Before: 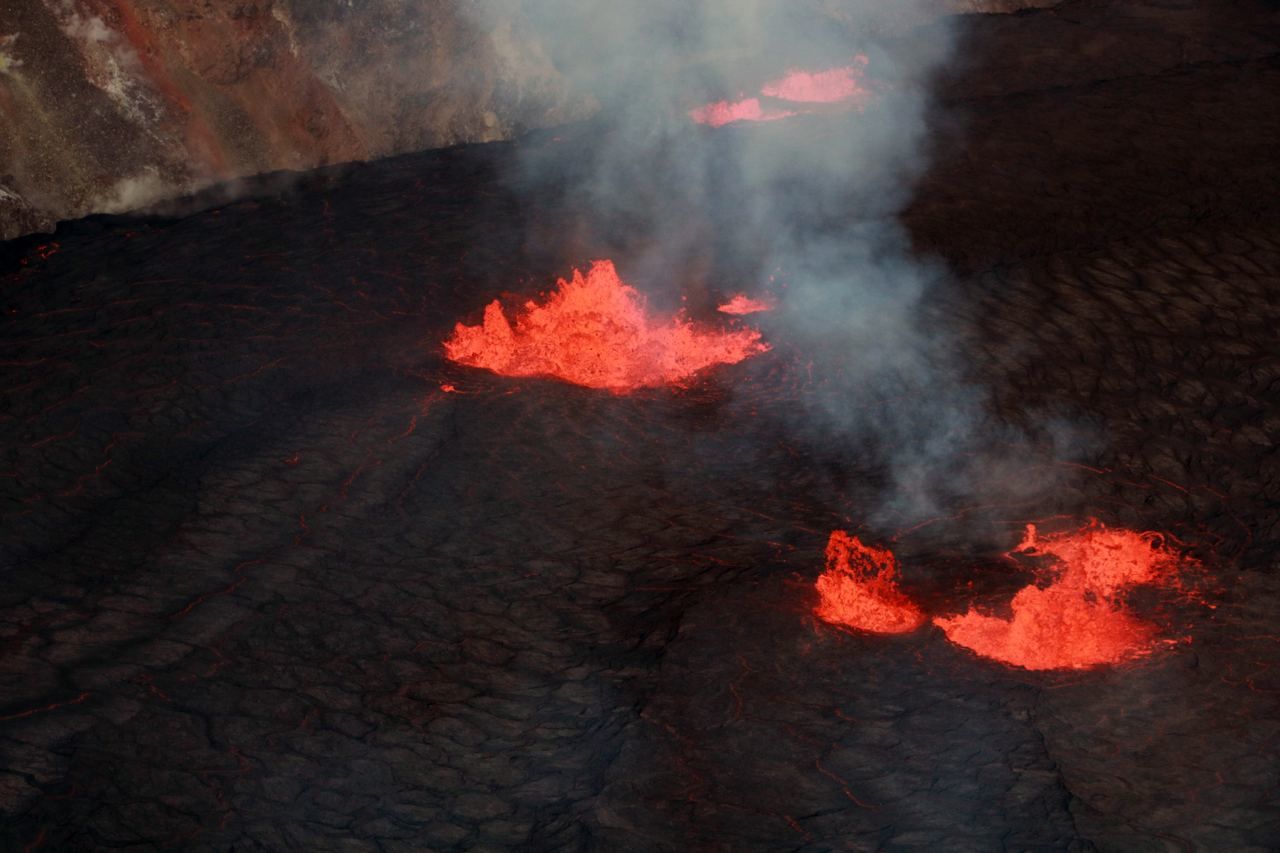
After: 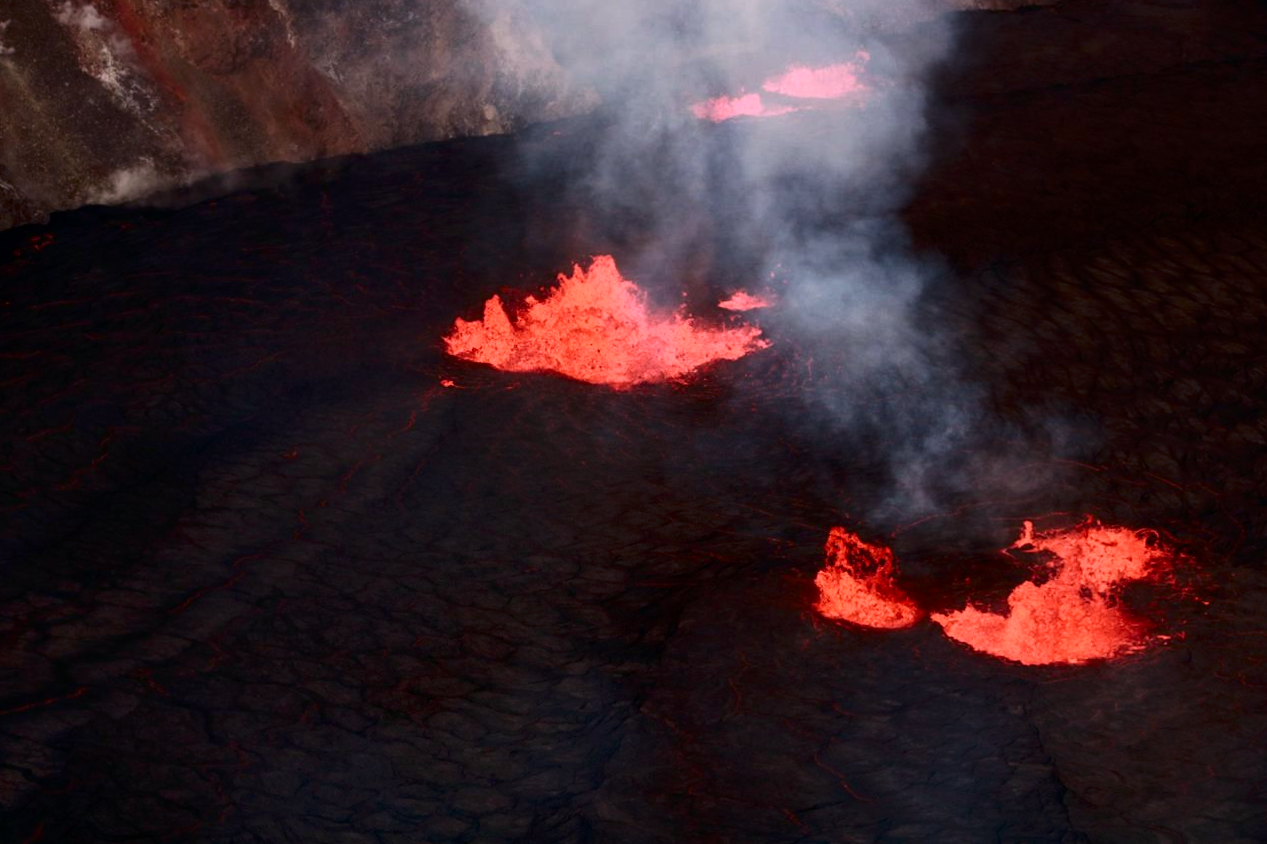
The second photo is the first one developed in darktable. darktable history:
contrast brightness saturation: contrast 0.28
rotate and perspective: rotation 0.174°, lens shift (vertical) 0.013, lens shift (horizontal) 0.019, shear 0.001, automatic cropping original format, crop left 0.007, crop right 0.991, crop top 0.016, crop bottom 0.997
white balance: red 1.066, blue 1.119
